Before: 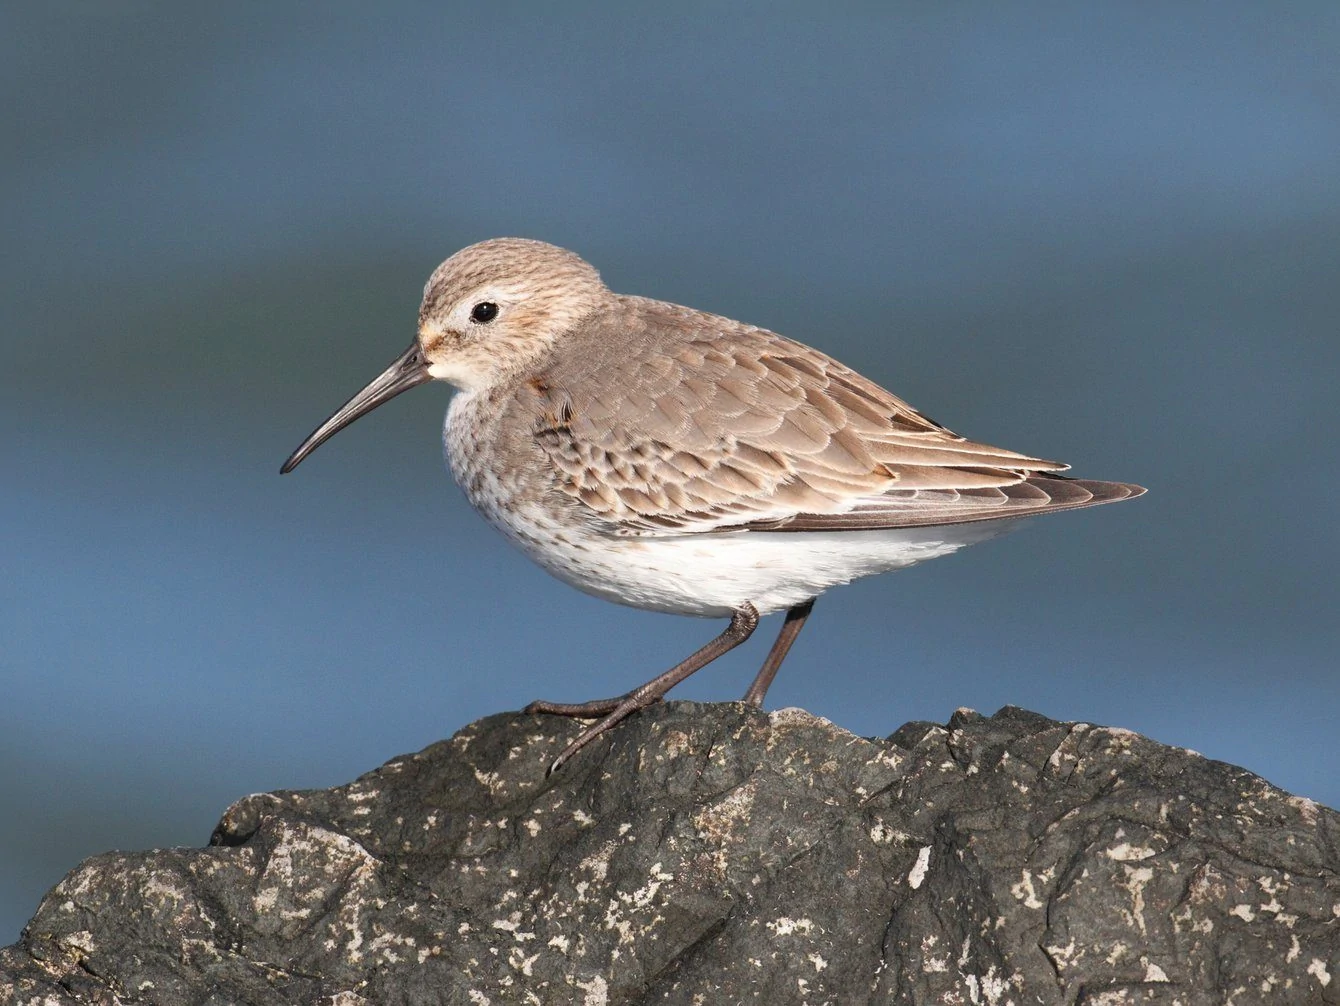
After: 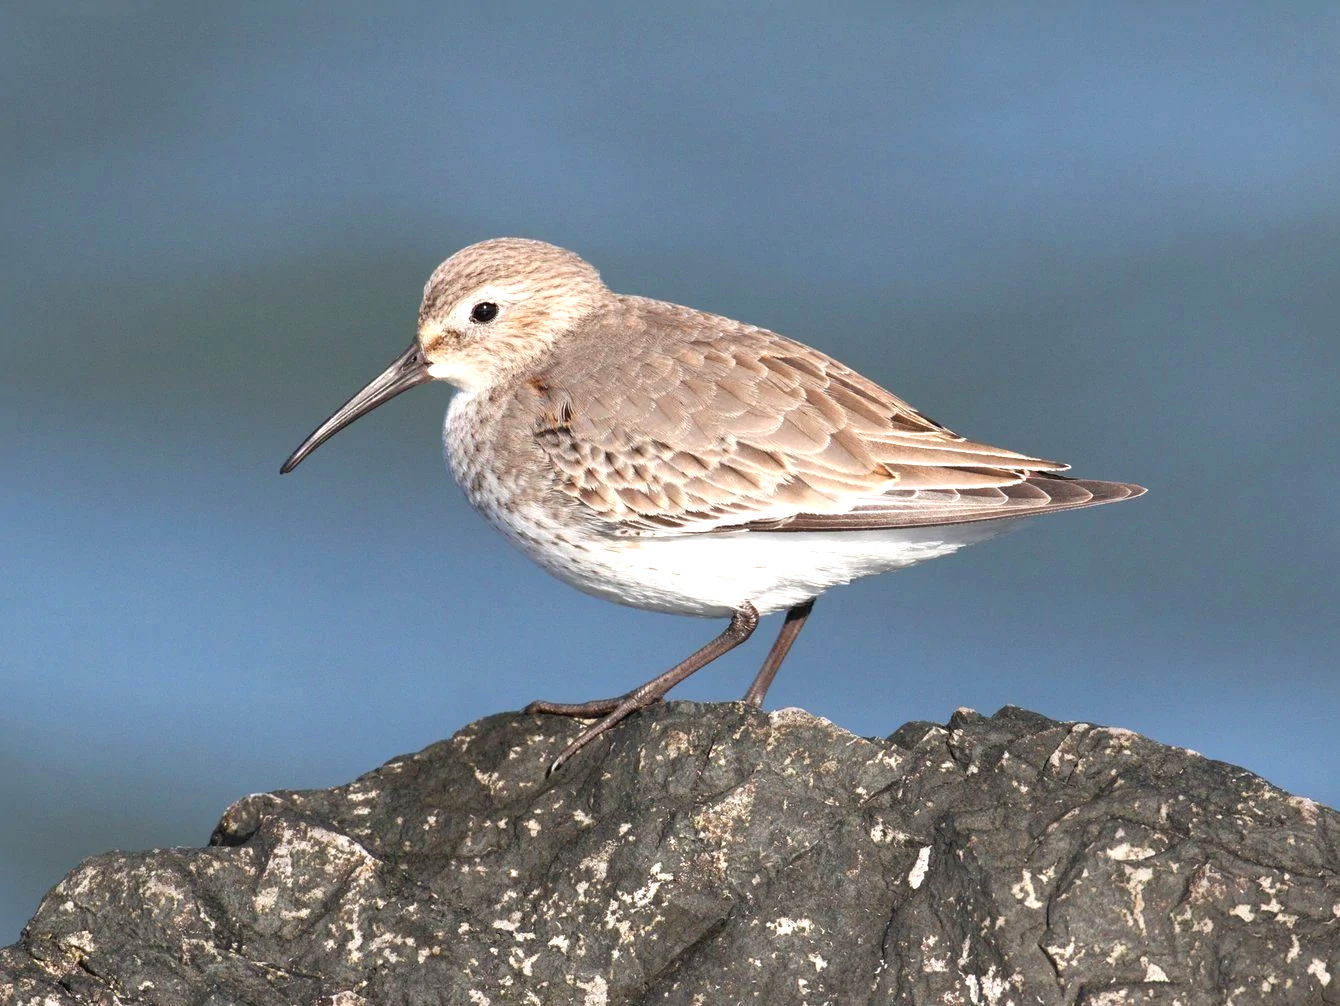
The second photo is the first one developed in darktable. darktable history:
white balance: emerald 1
exposure: black level correction 0.001, exposure 0.5 EV, compensate exposure bias true, compensate highlight preservation false
